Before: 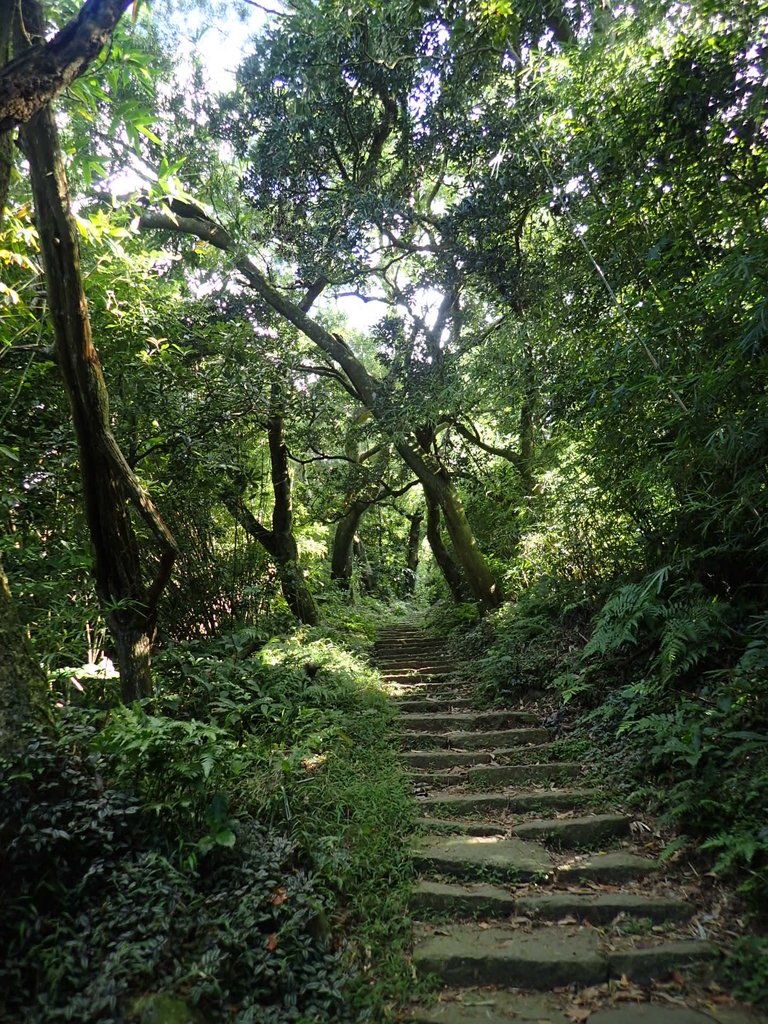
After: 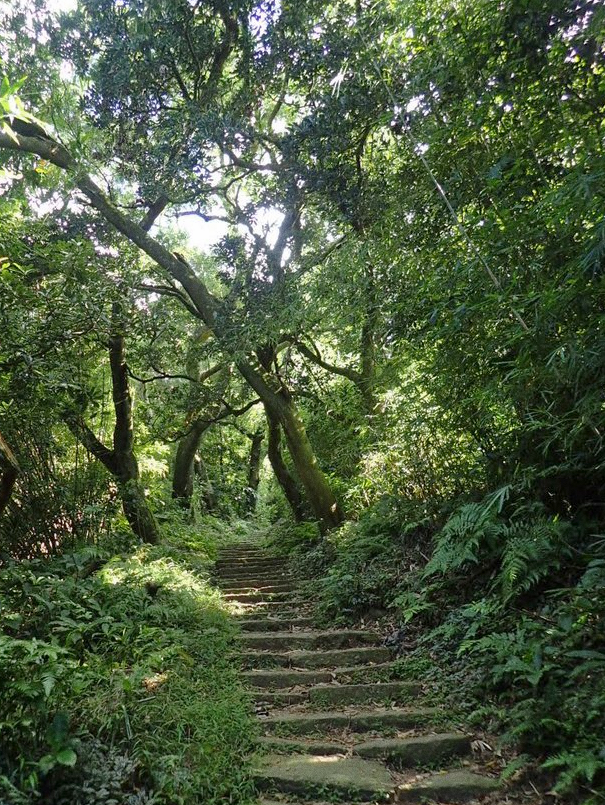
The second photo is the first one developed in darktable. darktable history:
tone equalizer: -8 EV 0.25 EV, -7 EV 0.417 EV, -6 EV 0.417 EV, -5 EV 0.25 EV, -3 EV -0.25 EV, -2 EV -0.417 EV, -1 EV -0.417 EV, +0 EV -0.25 EV, edges refinement/feathering 500, mask exposure compensation -1.57 EV, preserve details guided filter
exposure: exposure 0.3 EV, compensate highlight preservation false
grain: coarseness 0.09 ISO
crop and rotate: left 20.74%, top 7.912%, right 0.375%, bottom 13.378%
